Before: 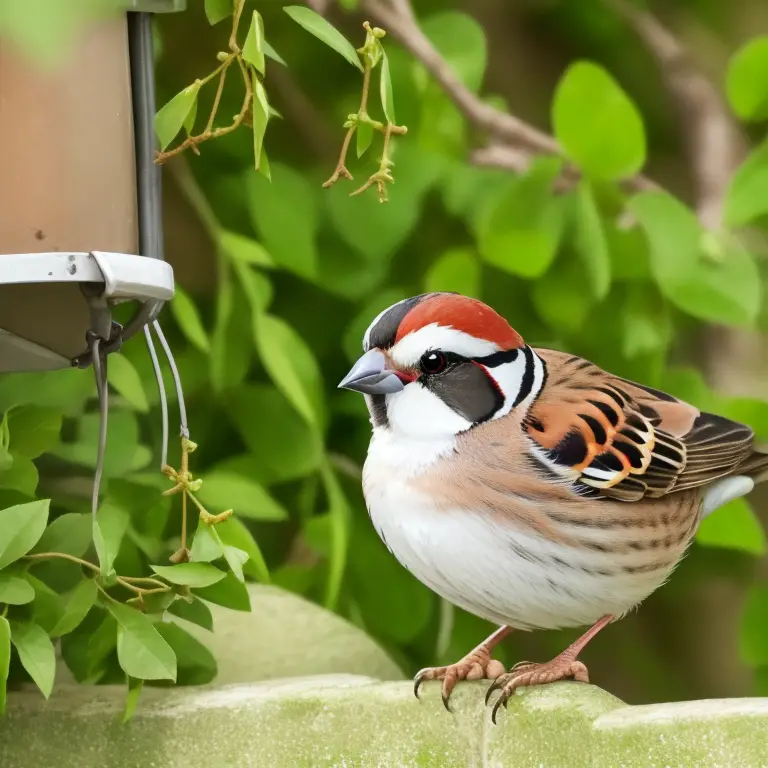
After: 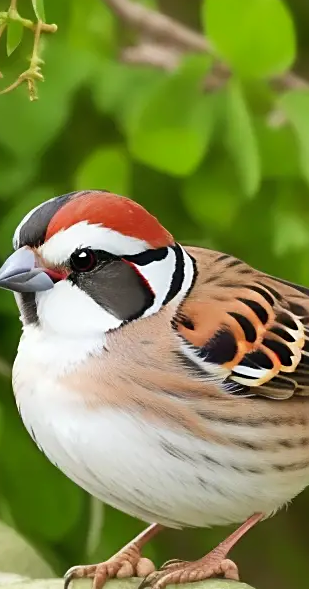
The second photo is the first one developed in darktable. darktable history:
crop: left 45.649%, top 13.294%, right 14.06%, bottom 9.915%
sharpen: on, module defaults
contrast equalizer: y [[0.502, 0.505, 0.512, 0.529, 0.564, 0.588], [0.5 ×6], [0.502, 0.505, 0.512, 0.529, 0.564, 0.588], [0, 0.001, 0.001, 0.004, 0.008, 0.011], [0, 0.001, 0.001, 0.004, 0.008, 0.011]], mix -0.996
